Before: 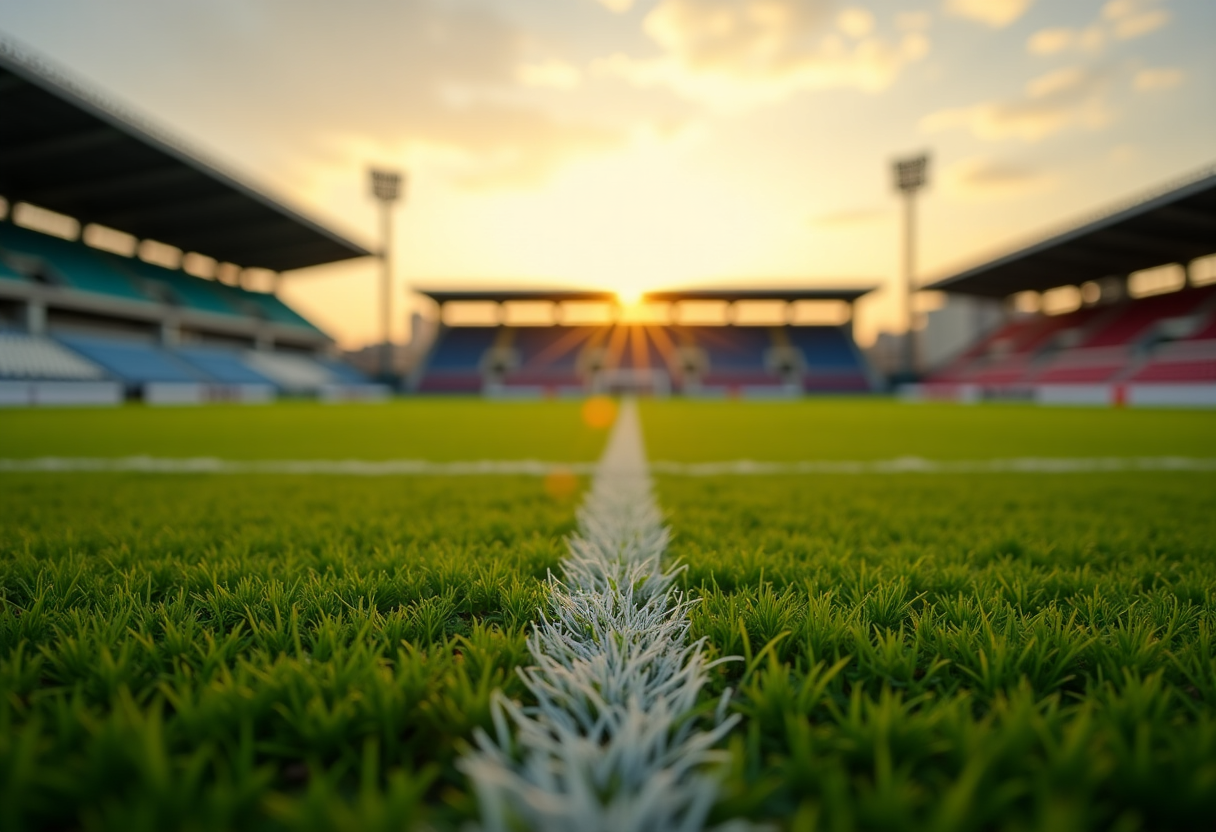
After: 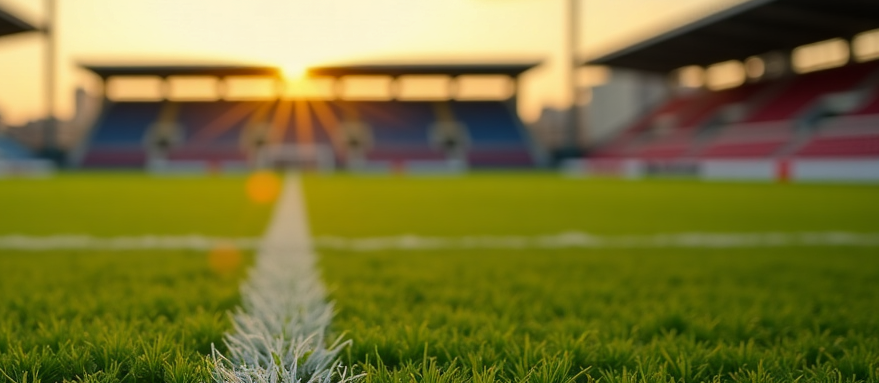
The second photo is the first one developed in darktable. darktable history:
shadows and highlights: shadows 5.85, soften with gaussian
crop and rotate: left 27.673%, top 27.059%, bottom 26.887%
